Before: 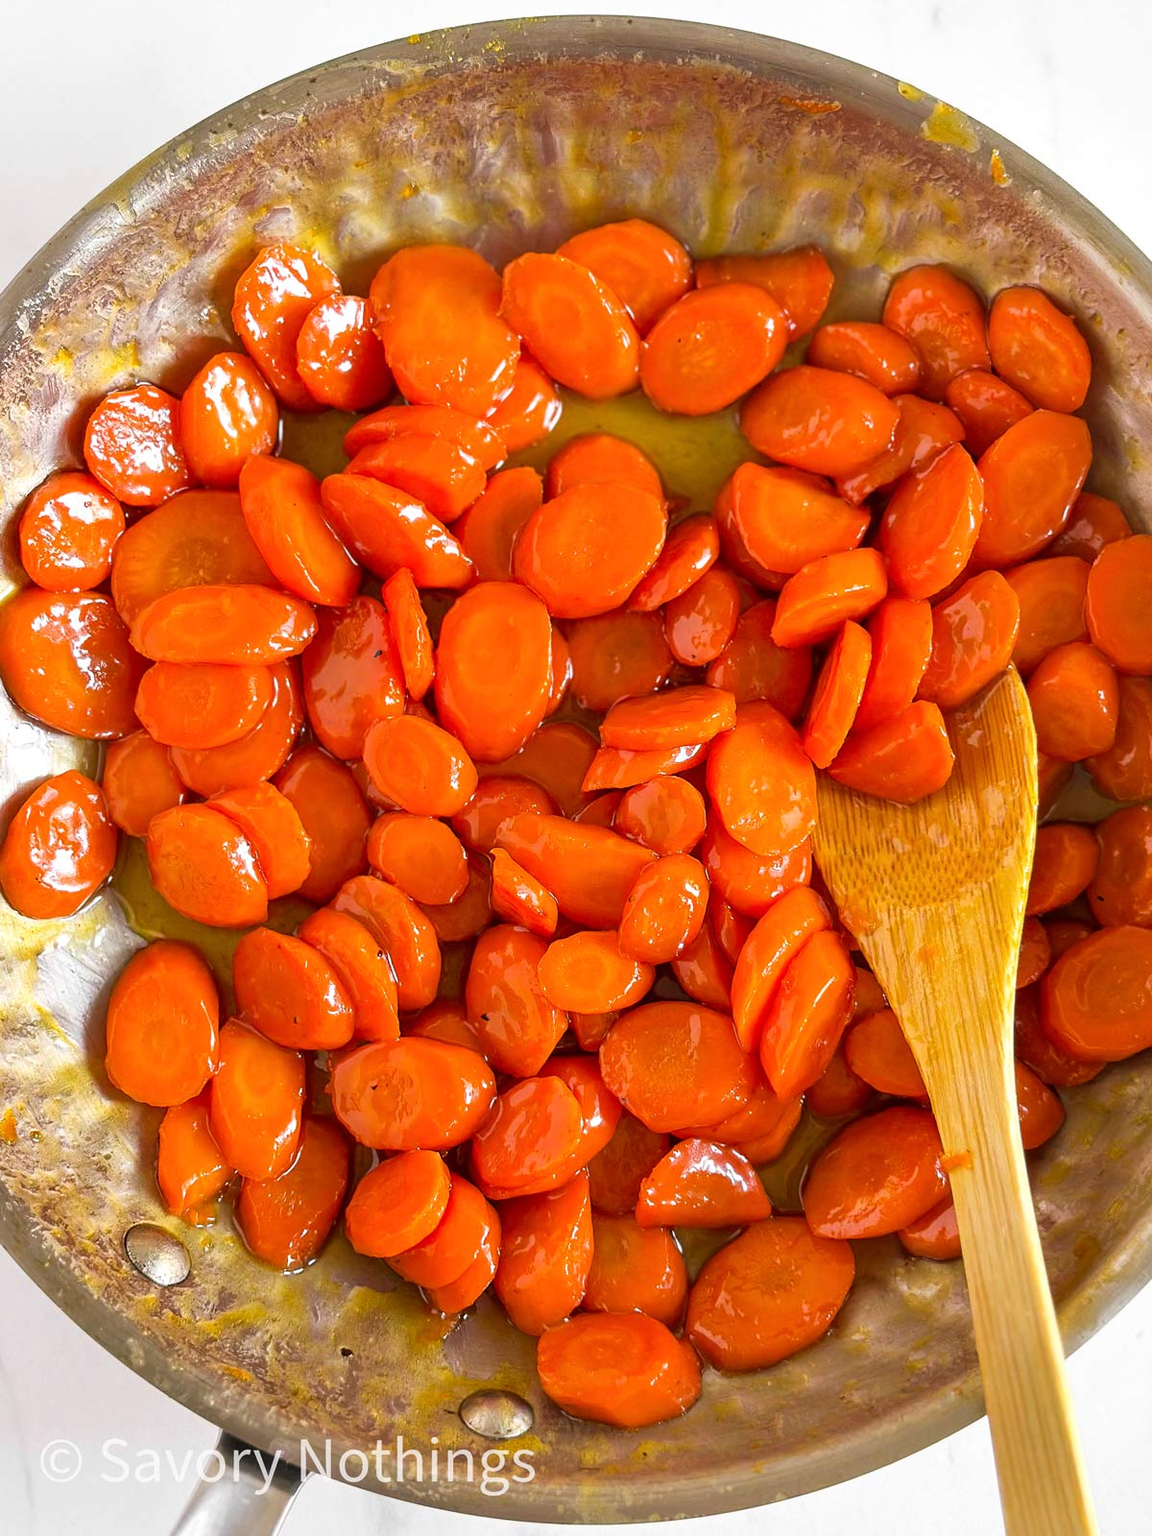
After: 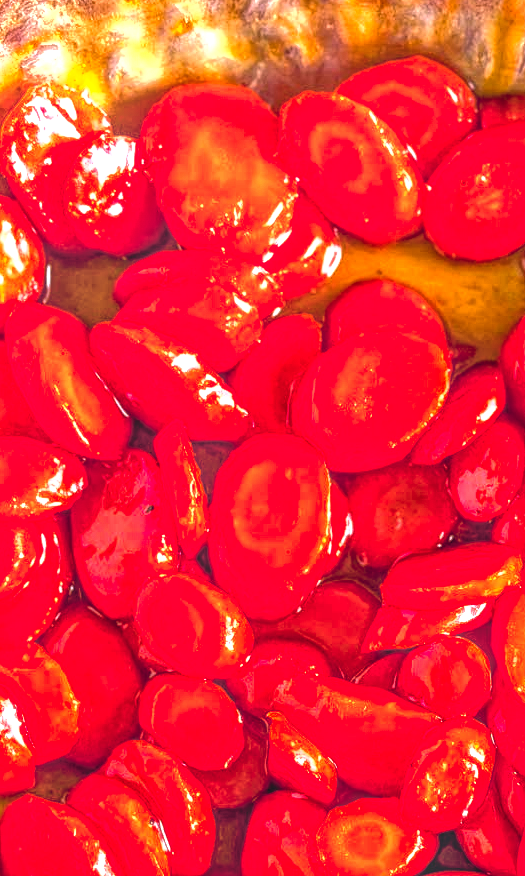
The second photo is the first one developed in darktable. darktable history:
color zones: curves: ch1 [(0.239, 0.552) (0.75, 0.5)]; ch2 [(0.25, 0.462) (0.749, 0.457)]
color balance rgb: shadows lift › chroma 3.1%, shadows lift › hue 278.17°, highlights gain › chroma 1.52%, highlights gain › hue 312.24°, global offset › chroma 0.051%, global offset › hue 253.3°, perceptual saturation grading › global saturation 0.272%, perceptual brilliance grading › highlights 46.746%, perceptual brilliance grading › mid-tones 21.339%, perceptual brilliance grading › shadows -6.435%
local contrast: highlights 20%, shadows 27%, detail 199%, midtone range 0.2
crop: left 20.364%, top 10.772%, right 35.842%, bottom 34.429%
exposure: black level correction 0.012, compensate highlight preservation false
haze removal: strength 0.017, distance 0.255, compatibility mode true, adaptive false
